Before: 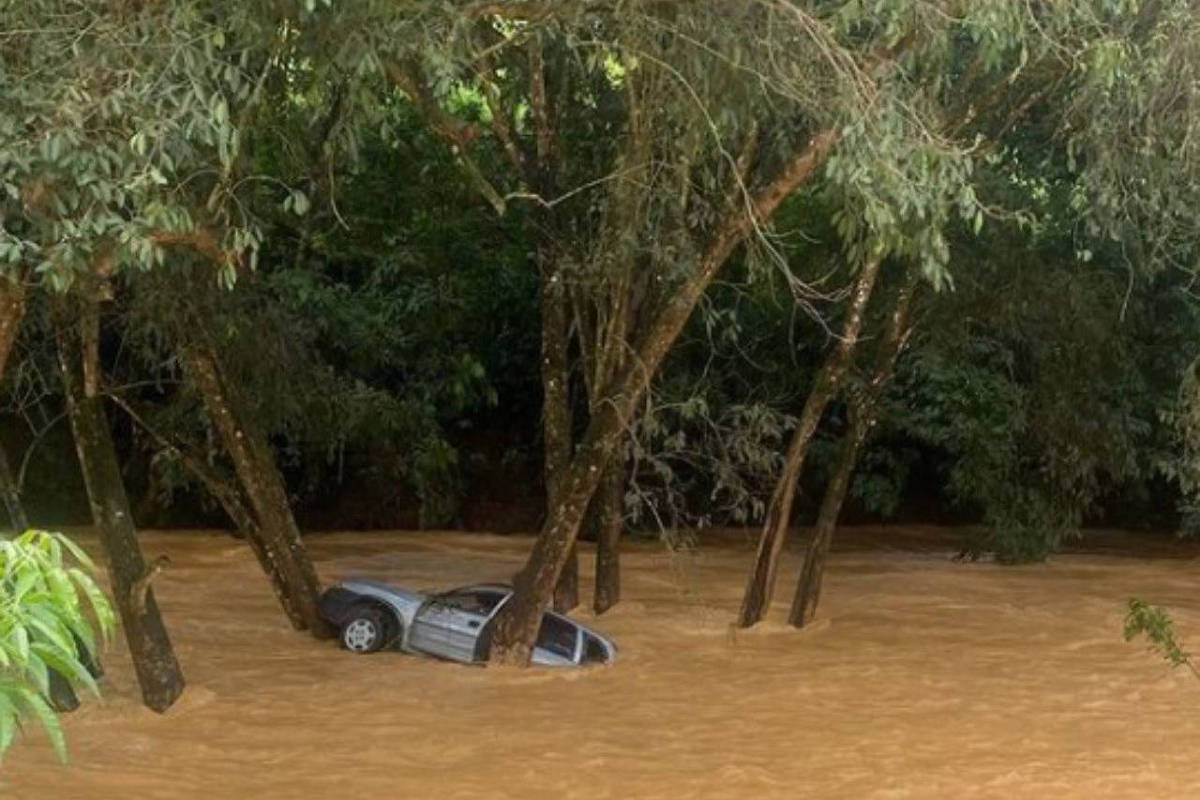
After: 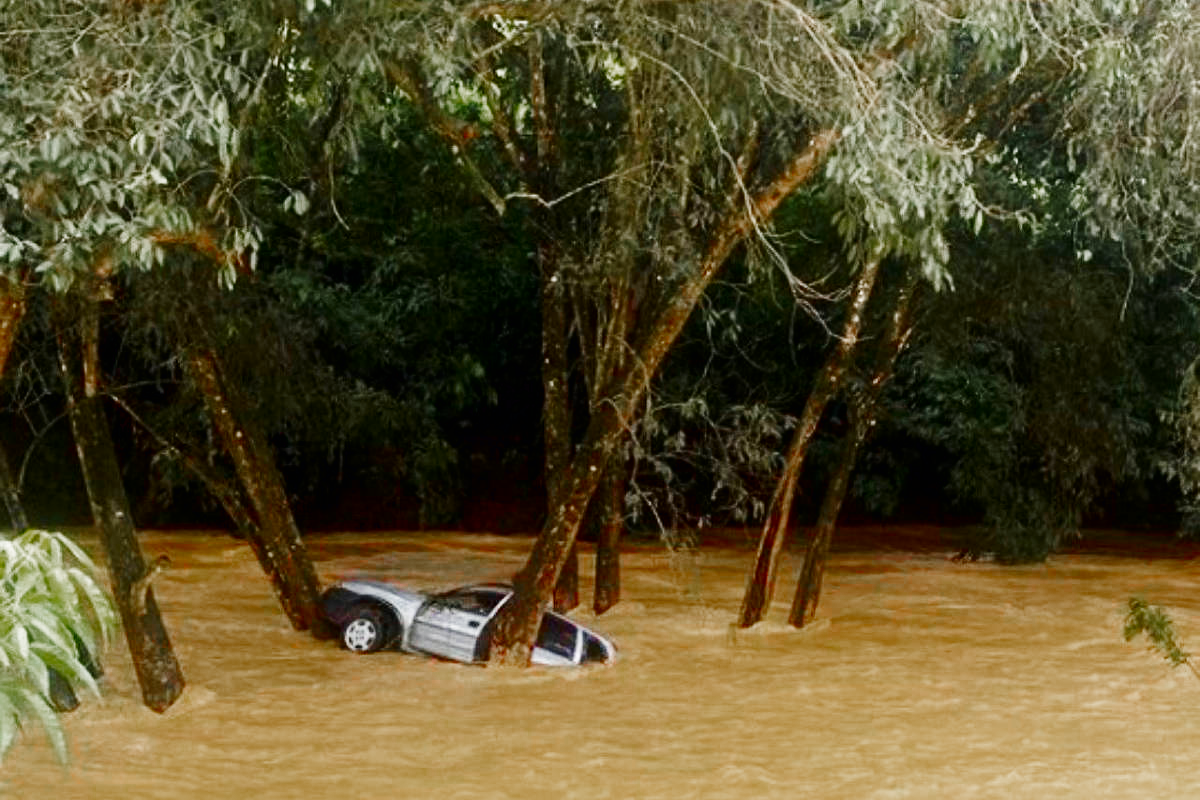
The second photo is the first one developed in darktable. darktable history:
color zones: curves: ch0 [(0, 0.48) (0.209, 0.398) (0.305, 0.332) (0.429, 0.493) (0.571, 0.5) (0.714, 0.5) (0.857, 0.5) (1, 0.48)]; ch1 [(0, 0.736) (0.143, 0.625) (0.225, 0.371) (0.429, 0.256) (0.571, 0.241) (0.714, 0.213) (0.857, 0.48) (1, 0.736)]; ch2 [(0, 0.448) (0.143, 0.498) (0.286, 0.5) (0.429, 0.5) (0.571, 0.5) (0.714, 0.5) (0.857, 0.5) (1, 0.448)]
contrast brightness saturation: contrast 0.066, brightness -0.149, saturation 0.111
base curve: curves: ch0 [(0, 0.003) (0.001, 0.002) (0.006, 0.004) (0.02, 0.022) (0.048, 0.086) (0.094, 0.234) (0.162, 0.431) (0.258, 0.629) (0.385, 0.8) (0.548, 0.918) (0.751, 0.988) (1, 1)], preserve colors none
